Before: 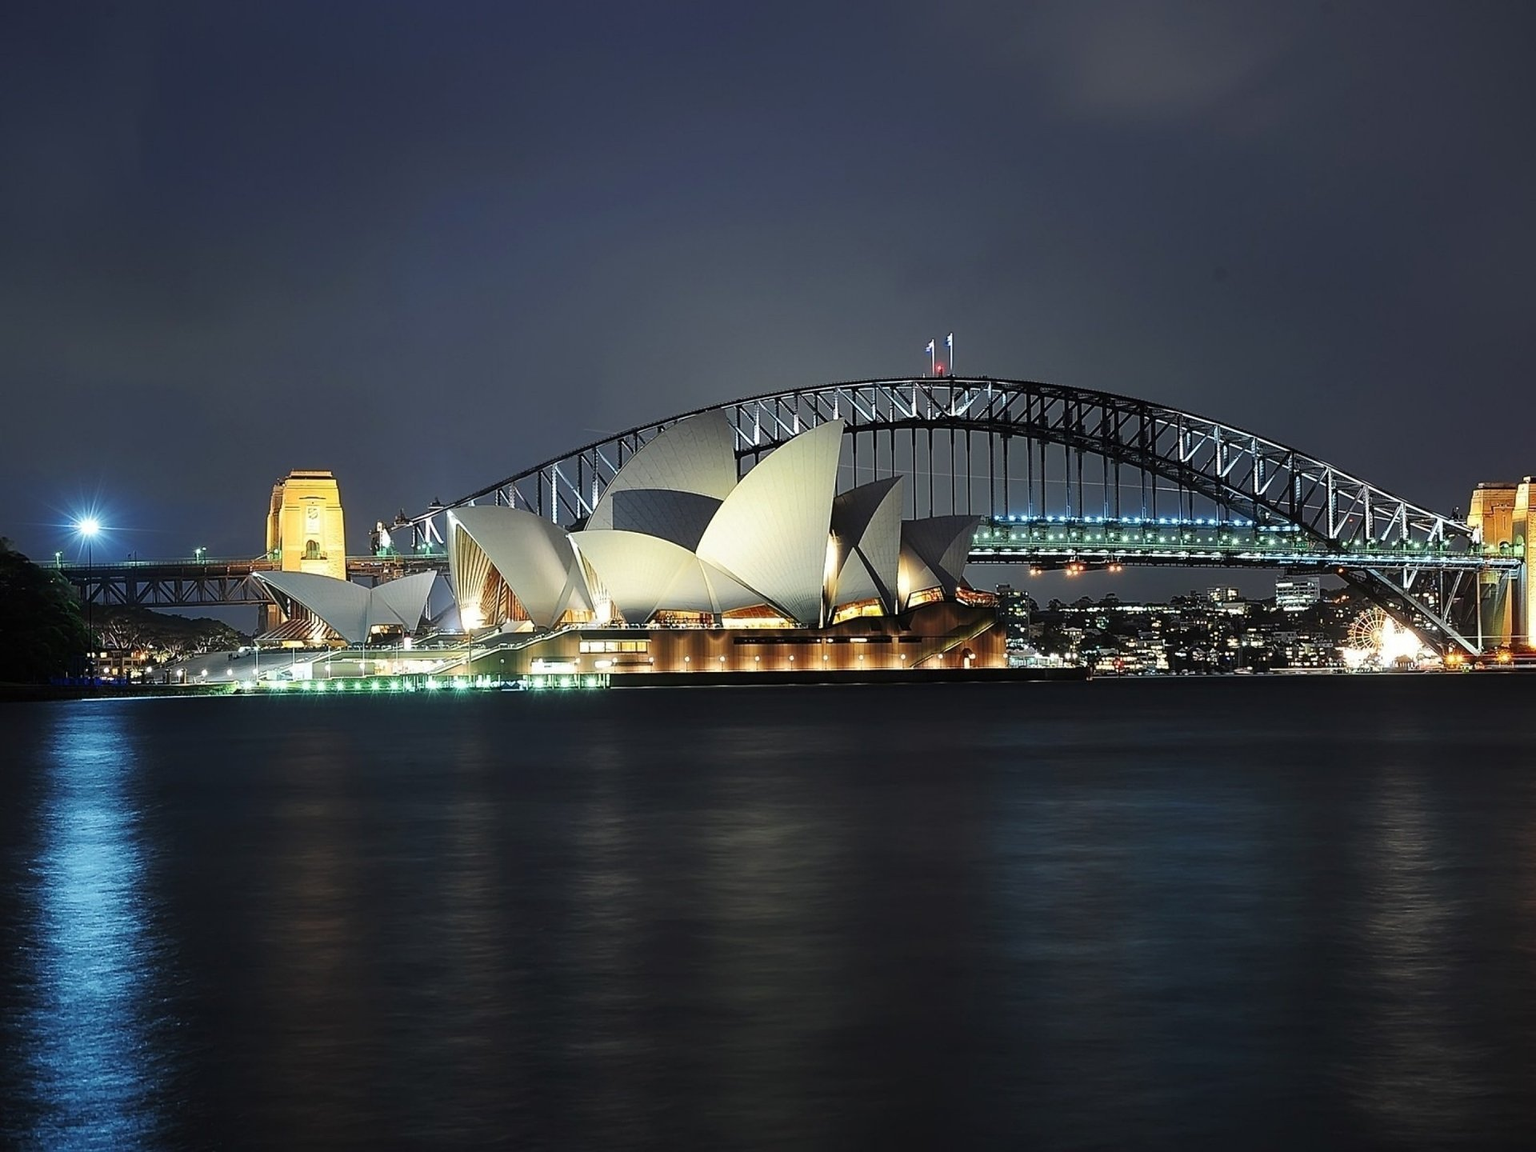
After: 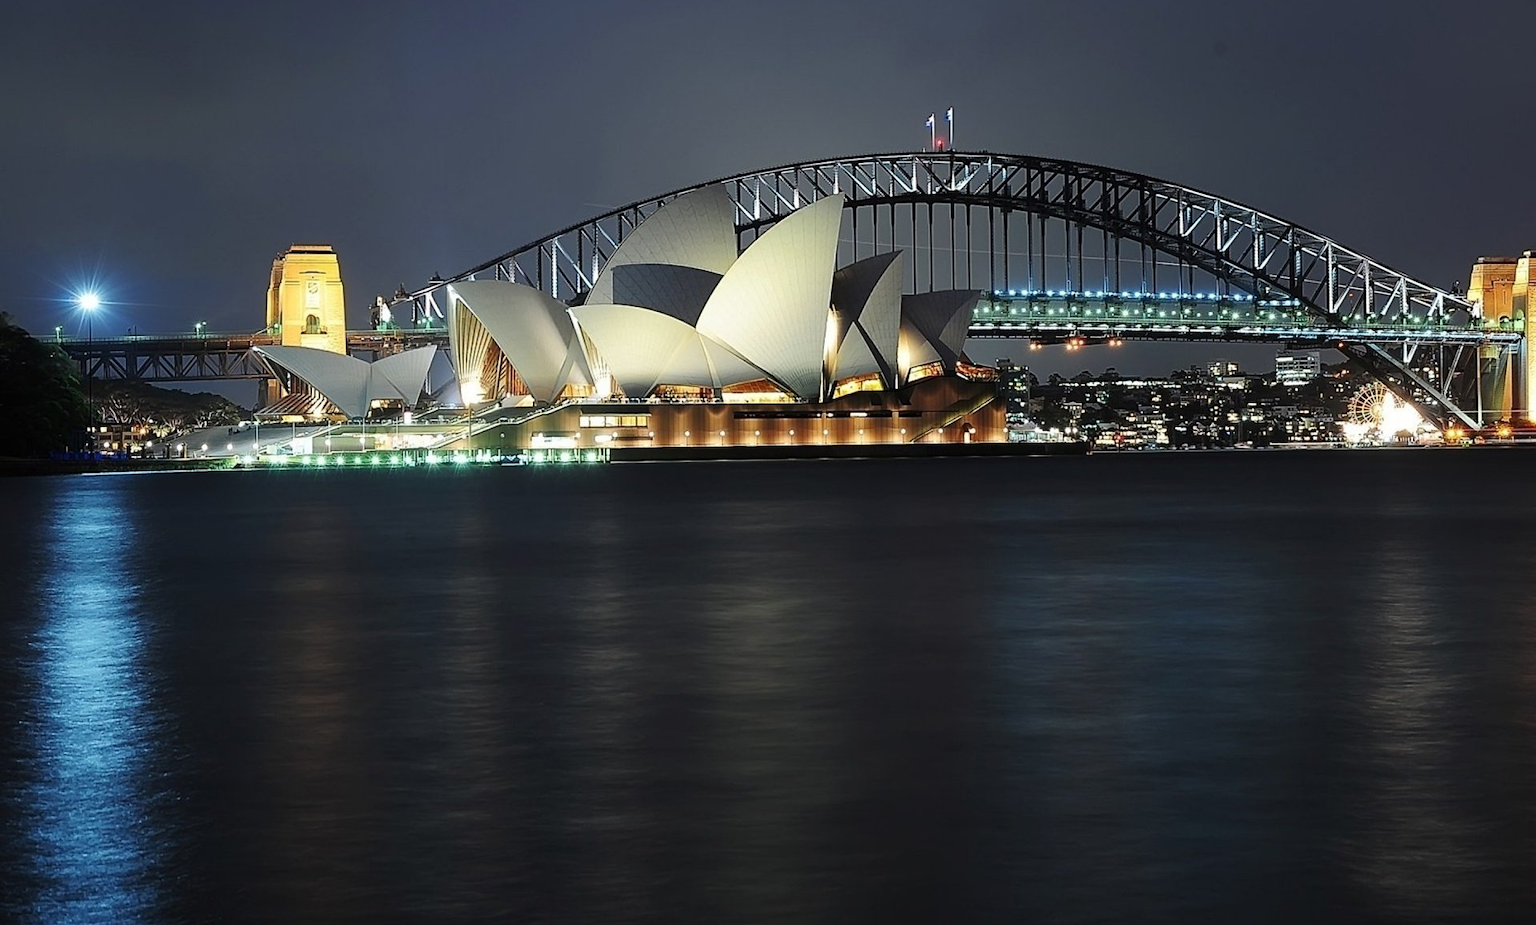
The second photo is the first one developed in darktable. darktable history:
crop and rotate: top 19.586%
